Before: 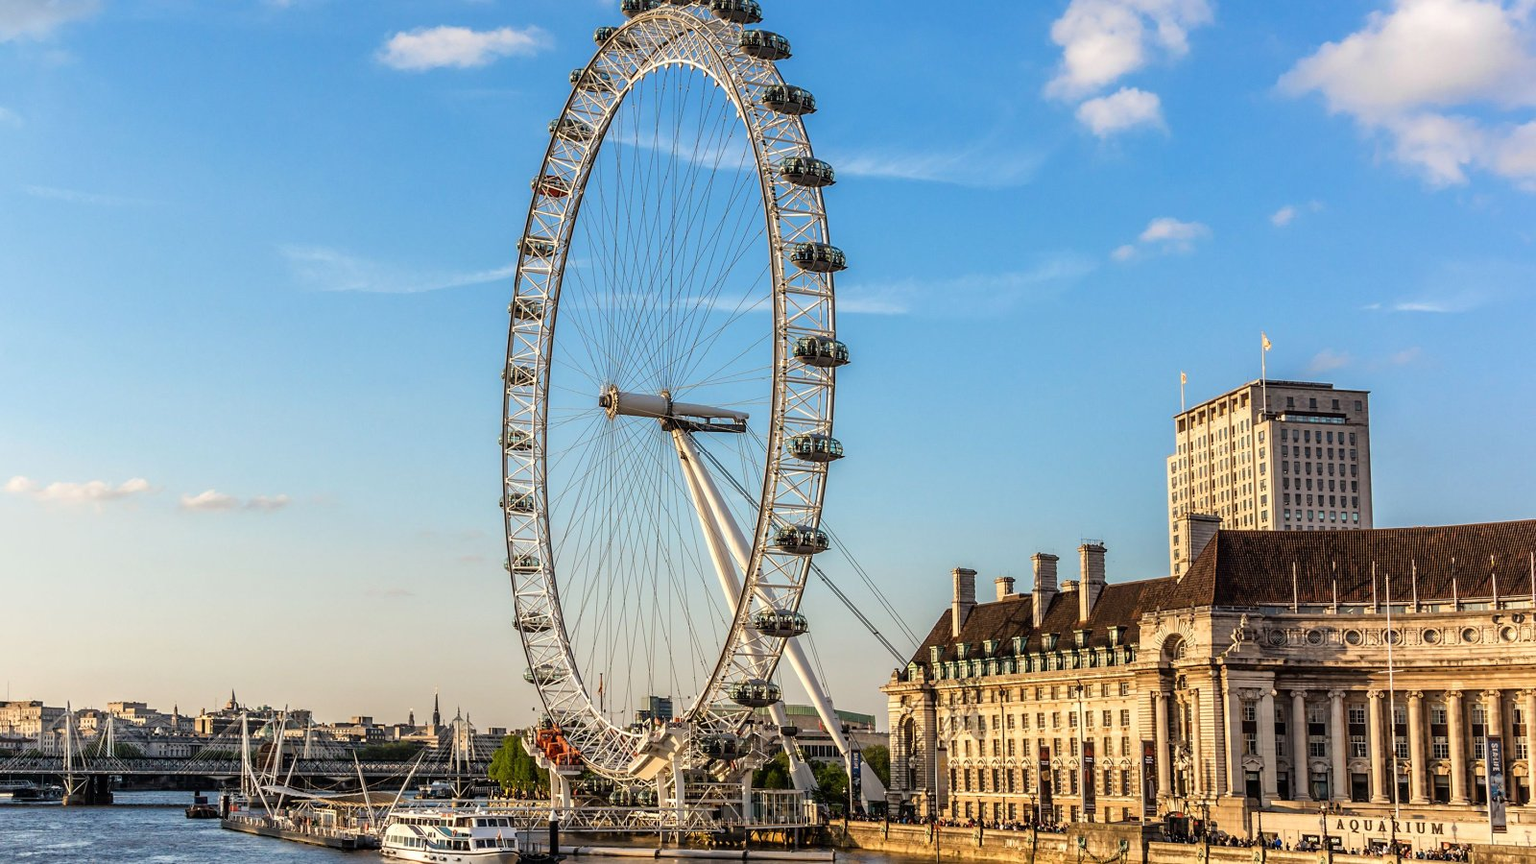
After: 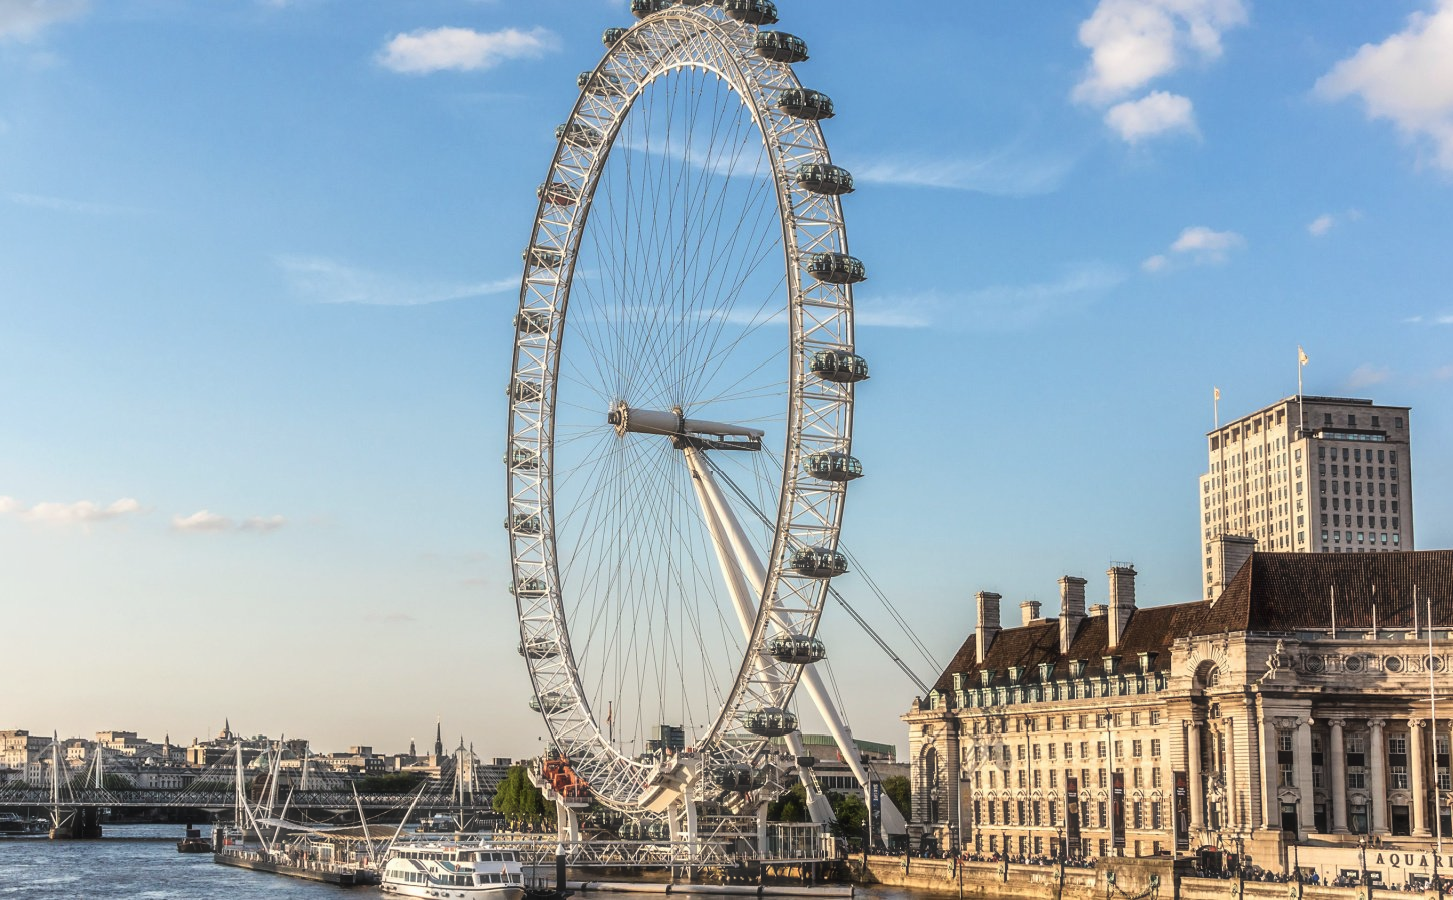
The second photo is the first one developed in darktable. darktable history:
exposure: compensate exposure bias true, compensate highlight preservation false
crop and rotate: left 1.029%, right 8.114%
haze removal: strength -0.103, compatibility mode true, adaptive false
contrast brightness saturation: contrast 0.111, saturation -0.165
